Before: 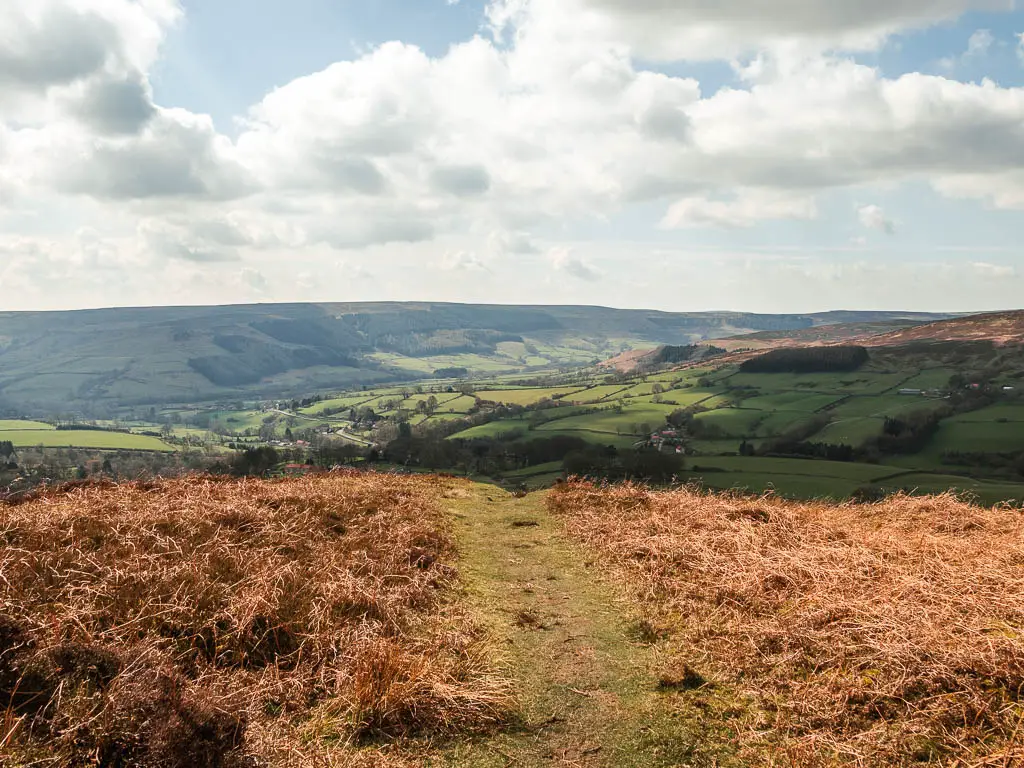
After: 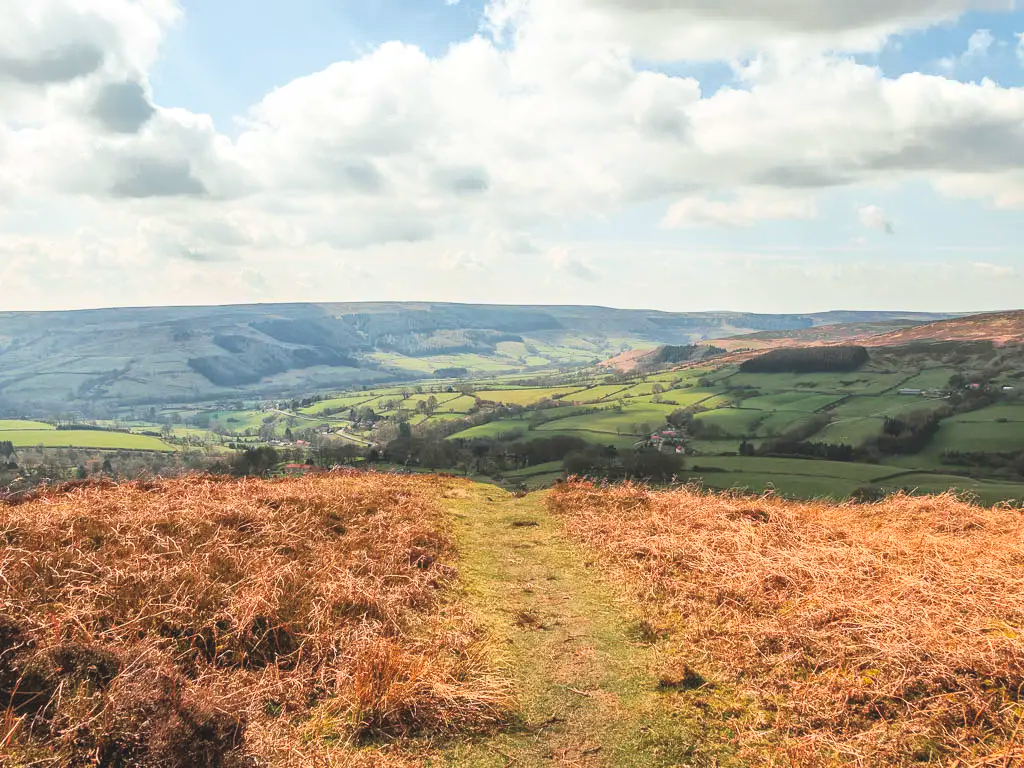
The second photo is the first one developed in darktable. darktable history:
exposure: black level correction -0.005, exposure 1.002 EV, compensate highlight preservation false
global tonemap: drago (1, 100), detail 1
